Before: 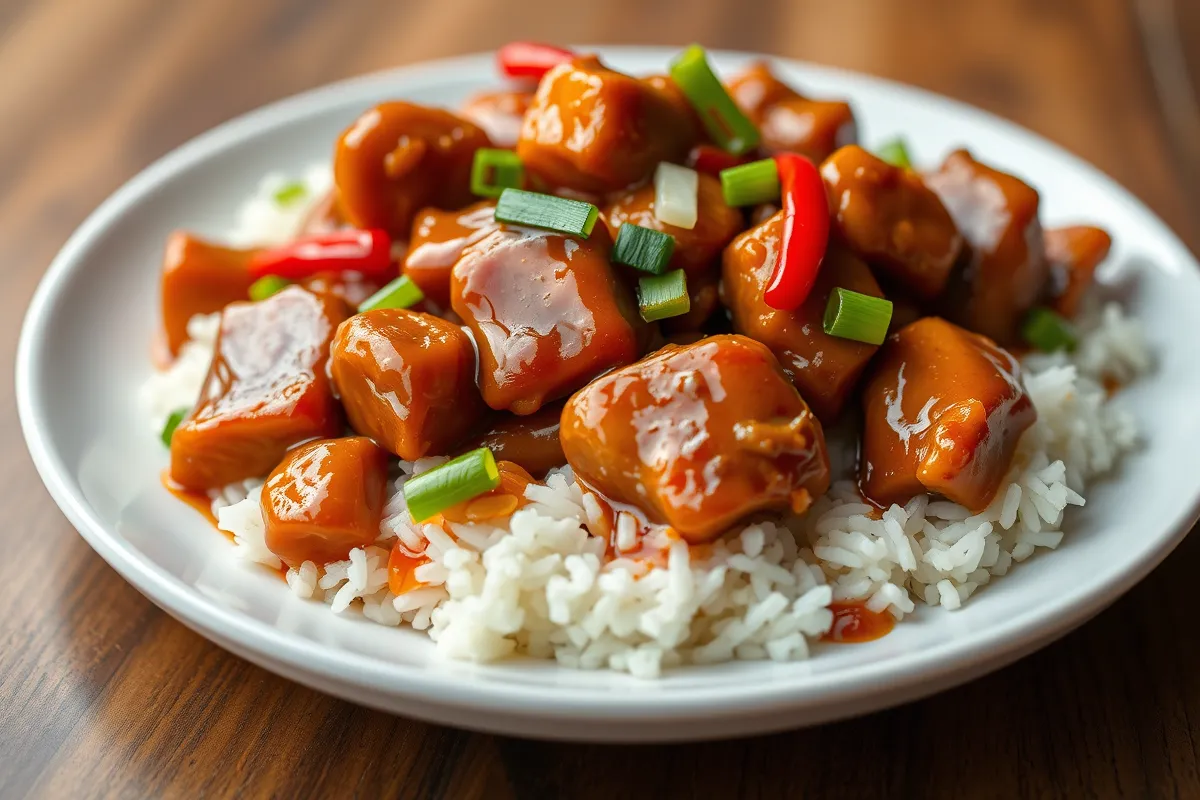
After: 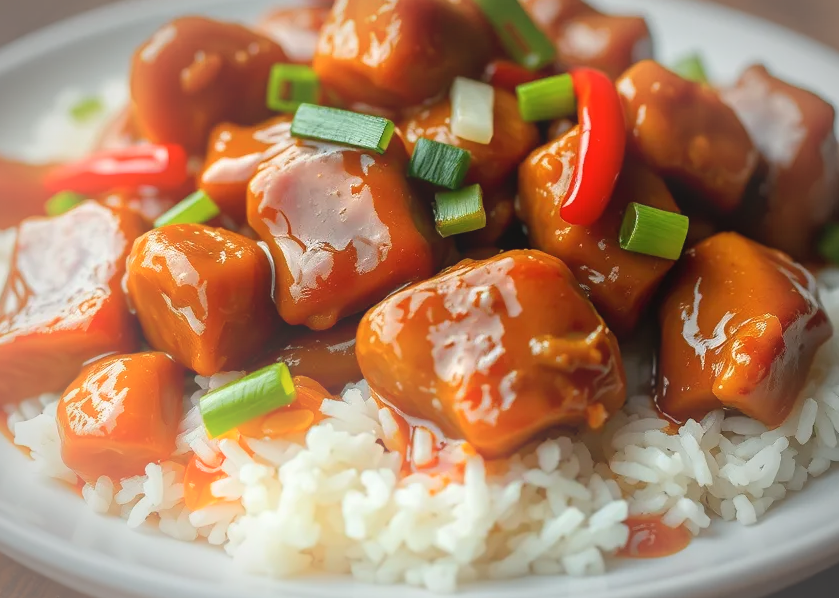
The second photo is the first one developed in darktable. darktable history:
crop and rotate: left 17.046%, top 10.659%, right 12.989%, bottom 14.553%
bloom: on, module defaults
shadows and highlights: radius 125.46, shadows 21.19, highlights -21.19, low approximation 0.01
vignetting: automatic ratio true
